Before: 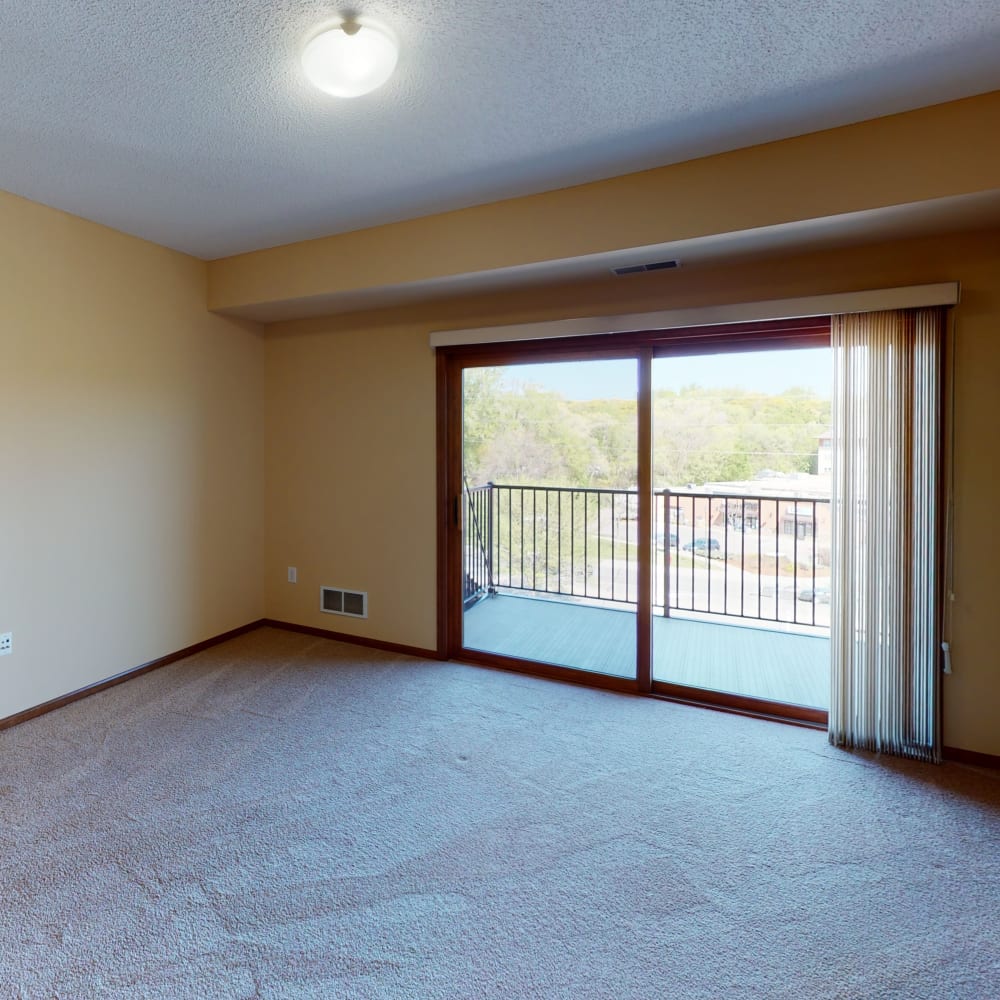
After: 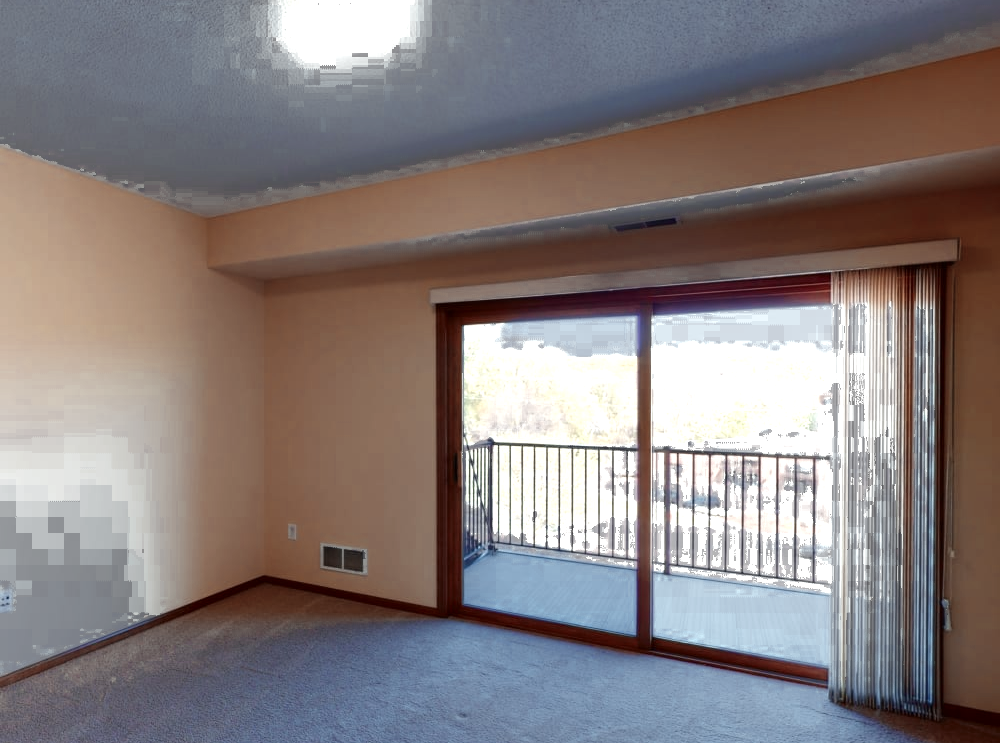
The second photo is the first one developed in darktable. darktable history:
crop: top 4.321%, bottom 21.289%
color zones: curves: ch0 [(0, 0.473) (0.001, 0.473) (0.226, 0.548) (0.4, 0.589) (0.525, 0.54) (0.728, 0.403) (0.999, 0.473) (1, 0.473)]; ch1 [(0, 0.619) (0.001, 0.619) (0.234, 0.388) (0.4, 0.372) (0.528, 0.422) (0.732, 0.53) (0.999, 0.619) (1, 0.619)]; ch2 [(0, 0.547) (0.001, 0.547) (0.226, 0.45) (0.4, 0.525) (0.525, 0.585) (0.8, 0.511) (0.999, 0.547) (1, 0.547)], process mode strong
